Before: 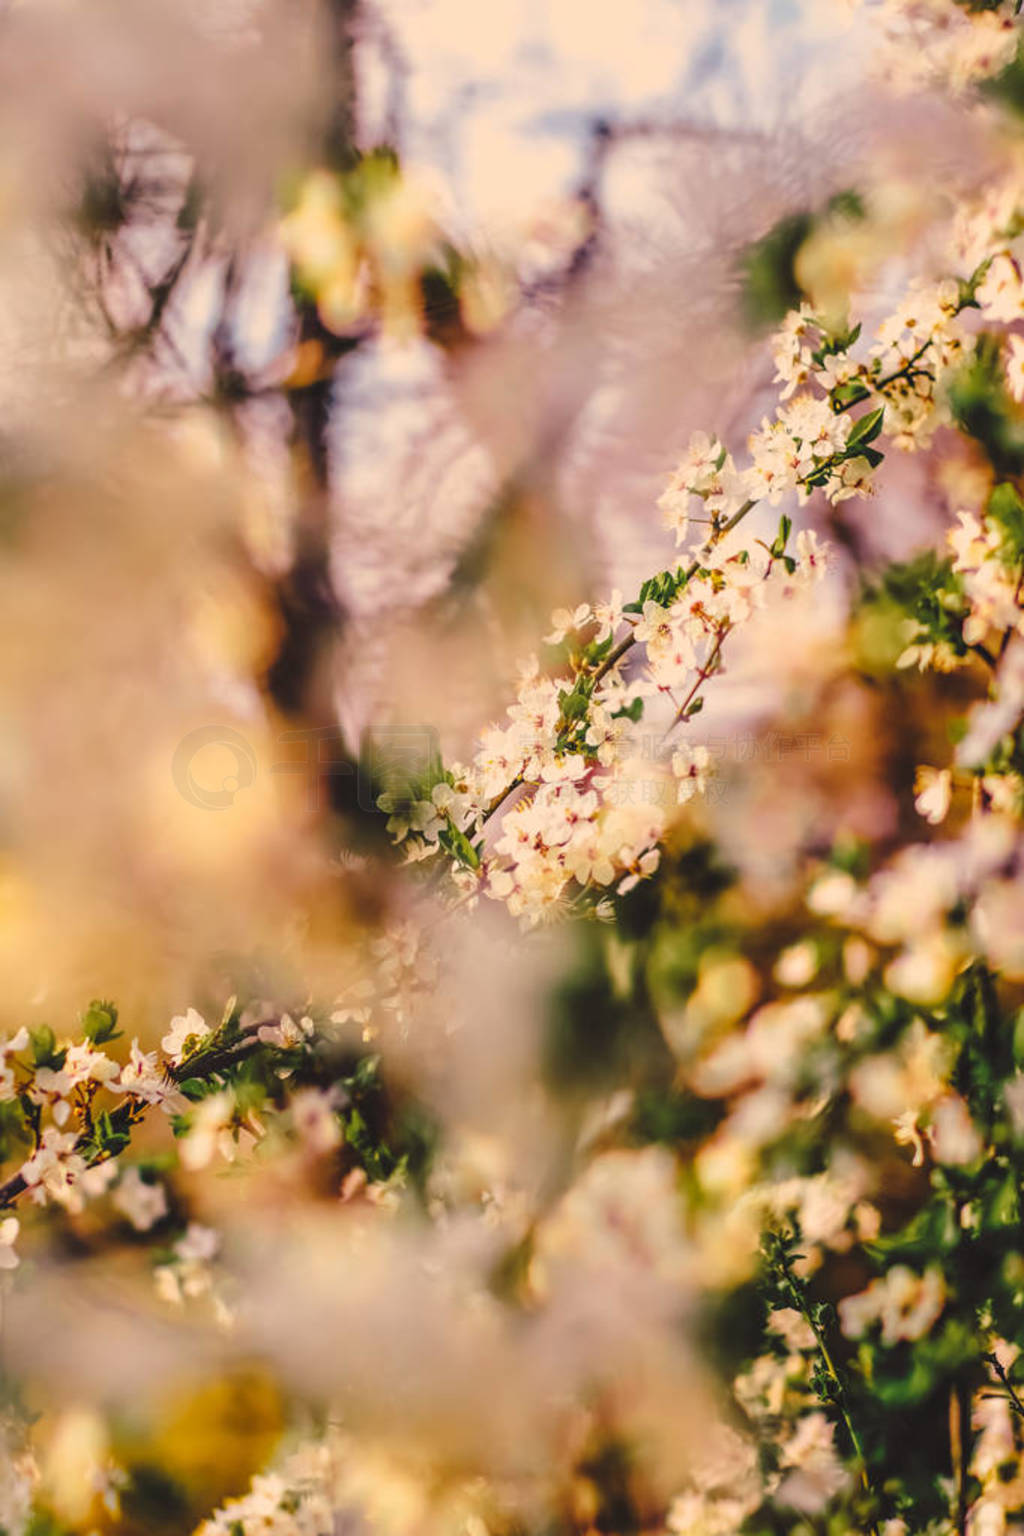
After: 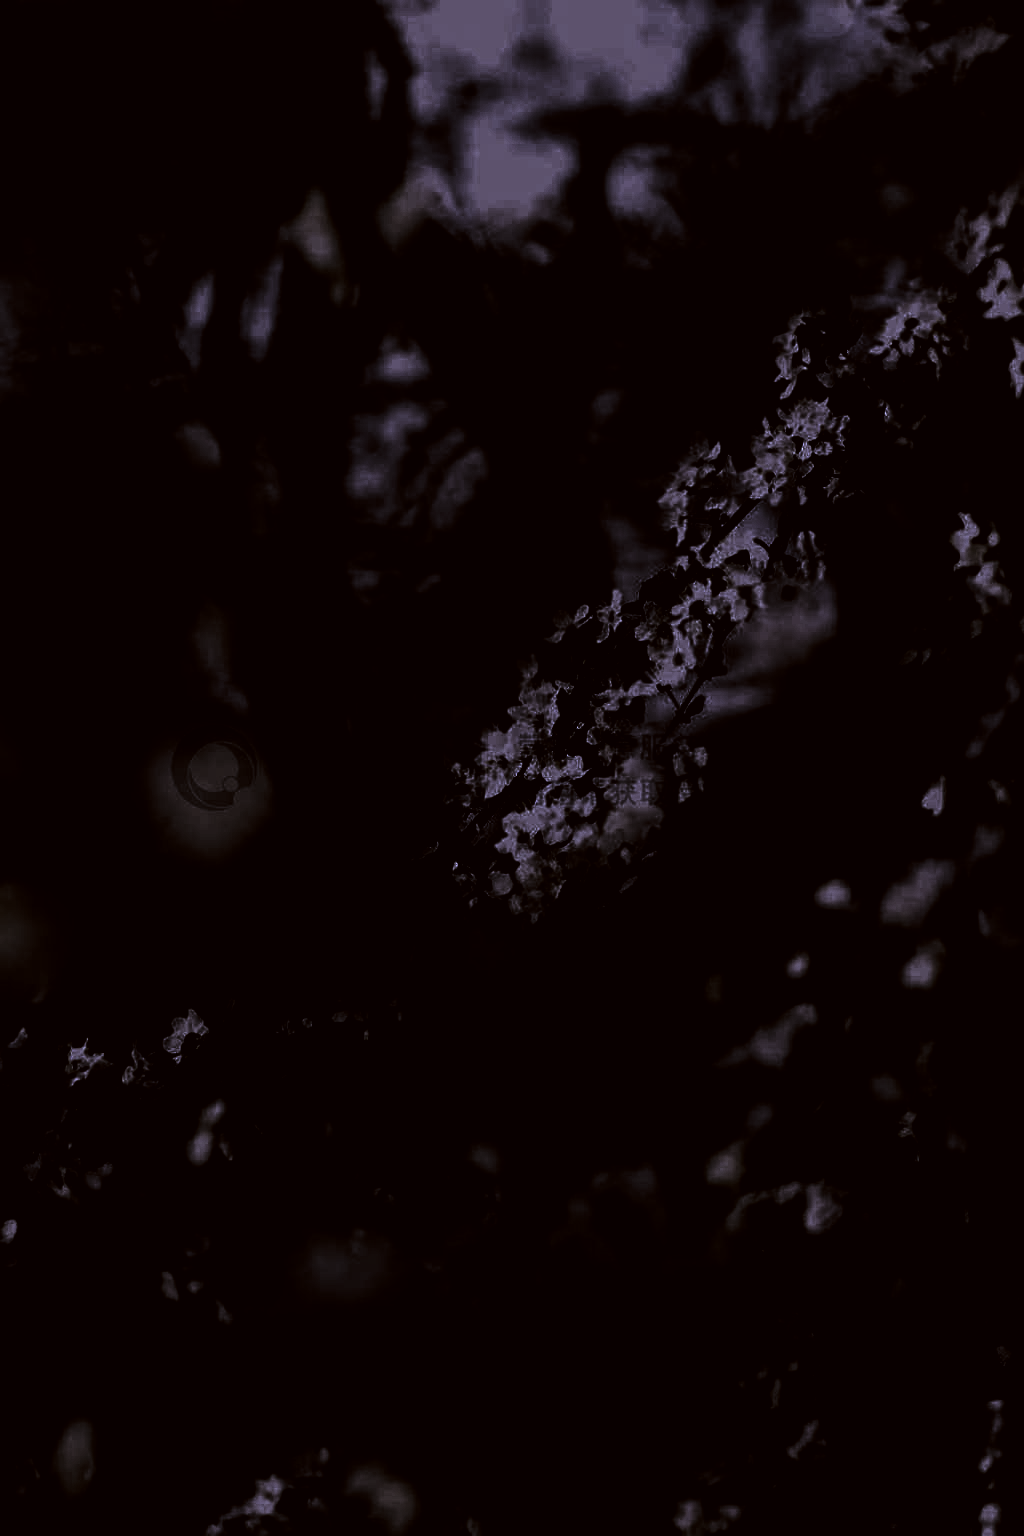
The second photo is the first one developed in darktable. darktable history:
bloom: threshold 82.5%, strength 16.25%
white balance: red 0.98, blue 1.61
levels: levels [0.721, 0.937, 0.997]
color correction: highlights a* -2.73, highlights b* -2.09, shadows a* 2.41, shadows b* 2.73
